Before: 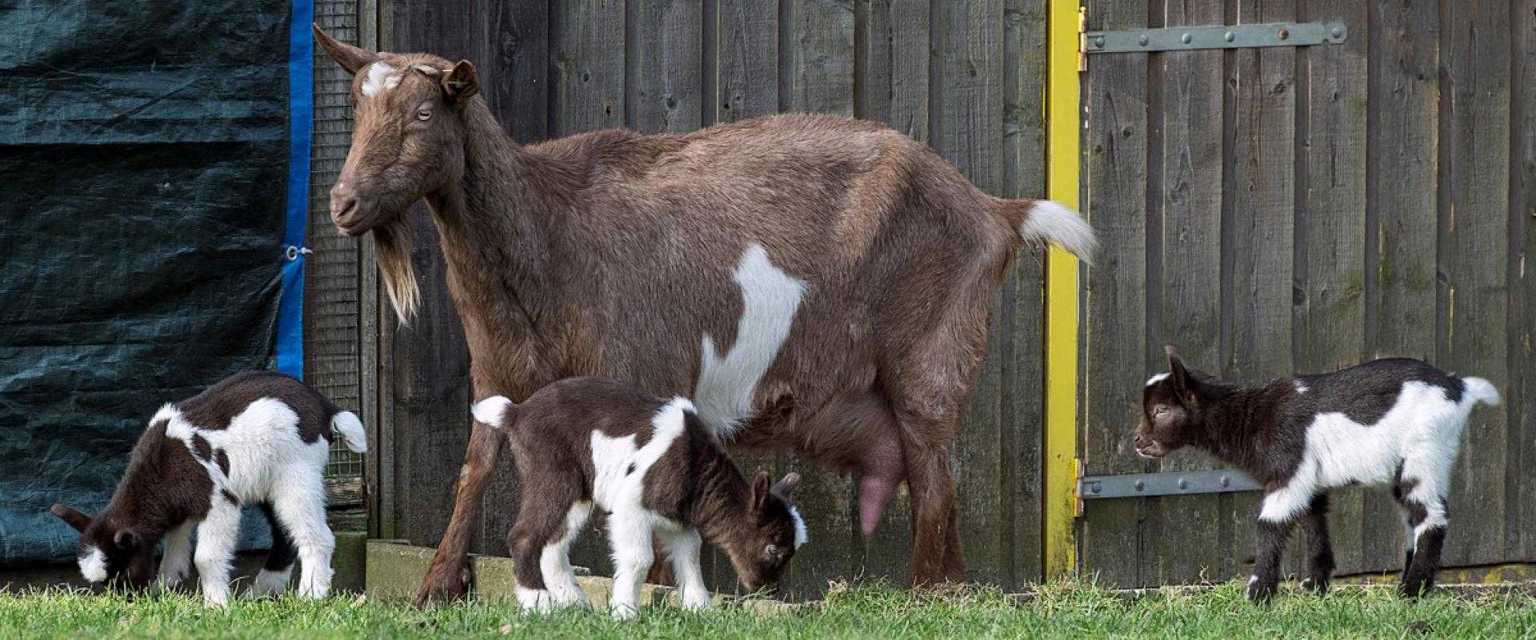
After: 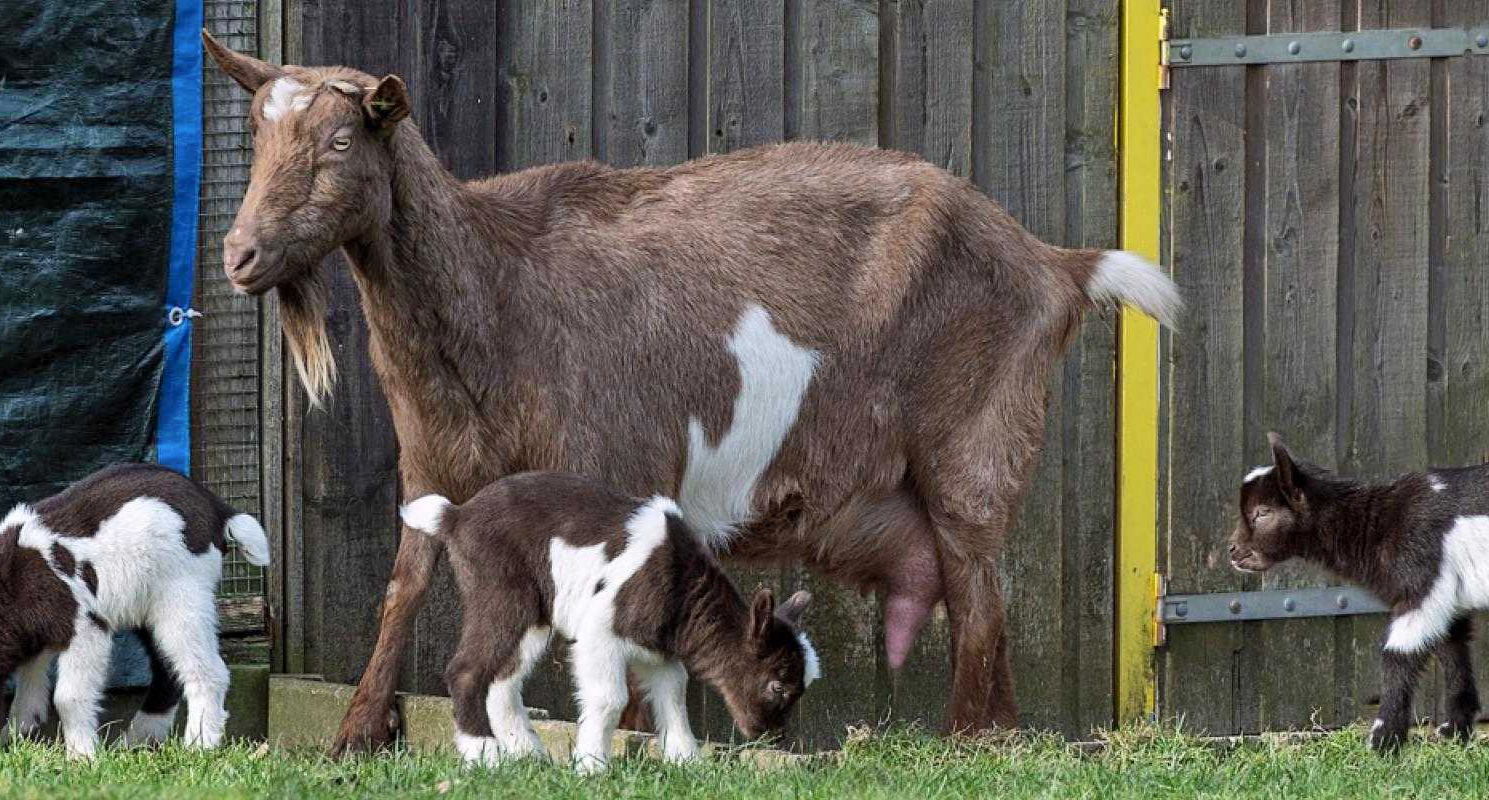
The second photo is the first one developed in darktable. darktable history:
shadows and highlights: low approximation 0.01, soften with gaussian
crop: left 9.88%, right 12.517%
